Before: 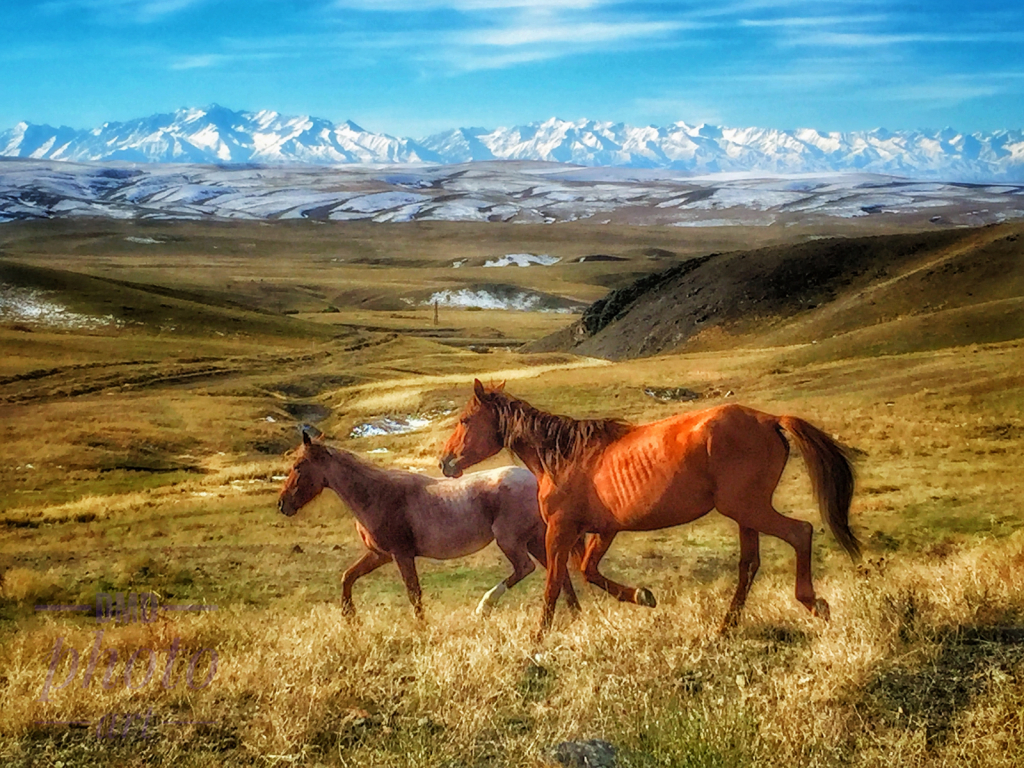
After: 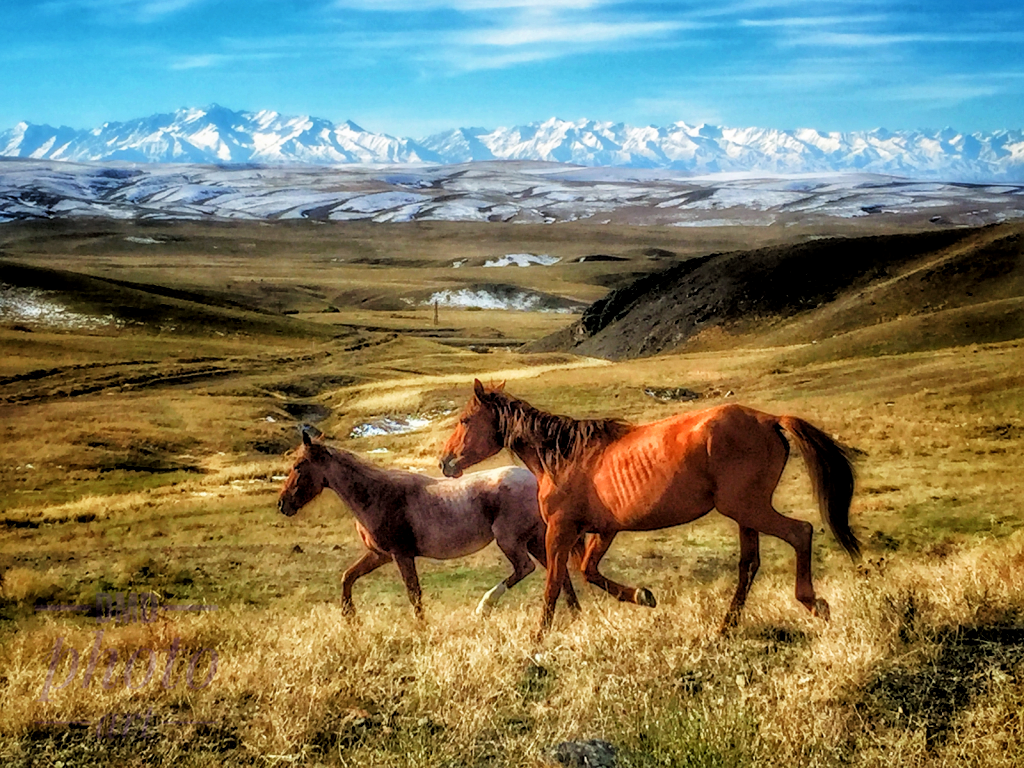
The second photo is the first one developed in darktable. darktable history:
filmic rgb: black relative exposure -4.95 EV, white relative exposure 2.82 EV, hardness 3.72
local contrast: highlights 104%, shadows 98%, detail 119%, midtone range 0.2
